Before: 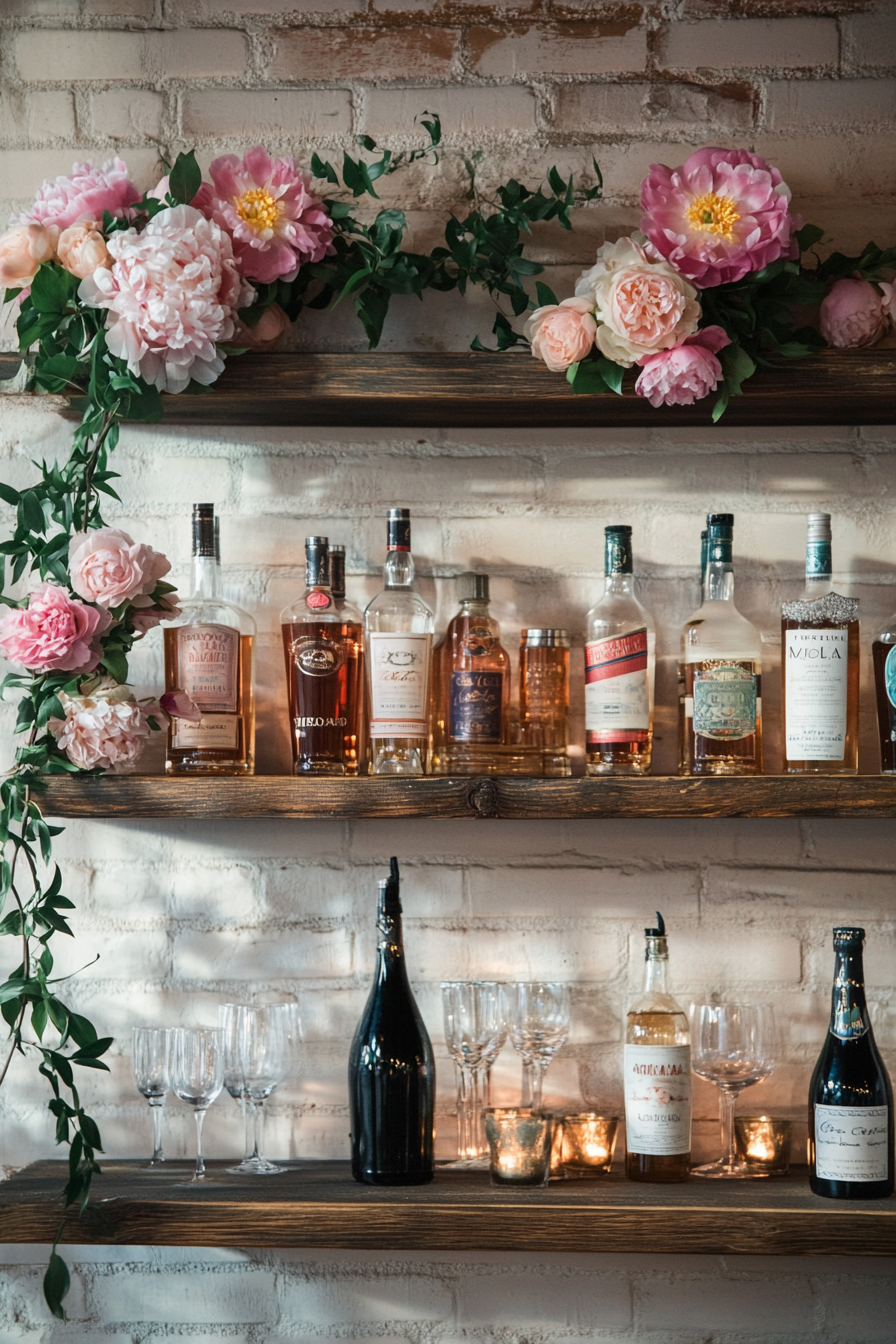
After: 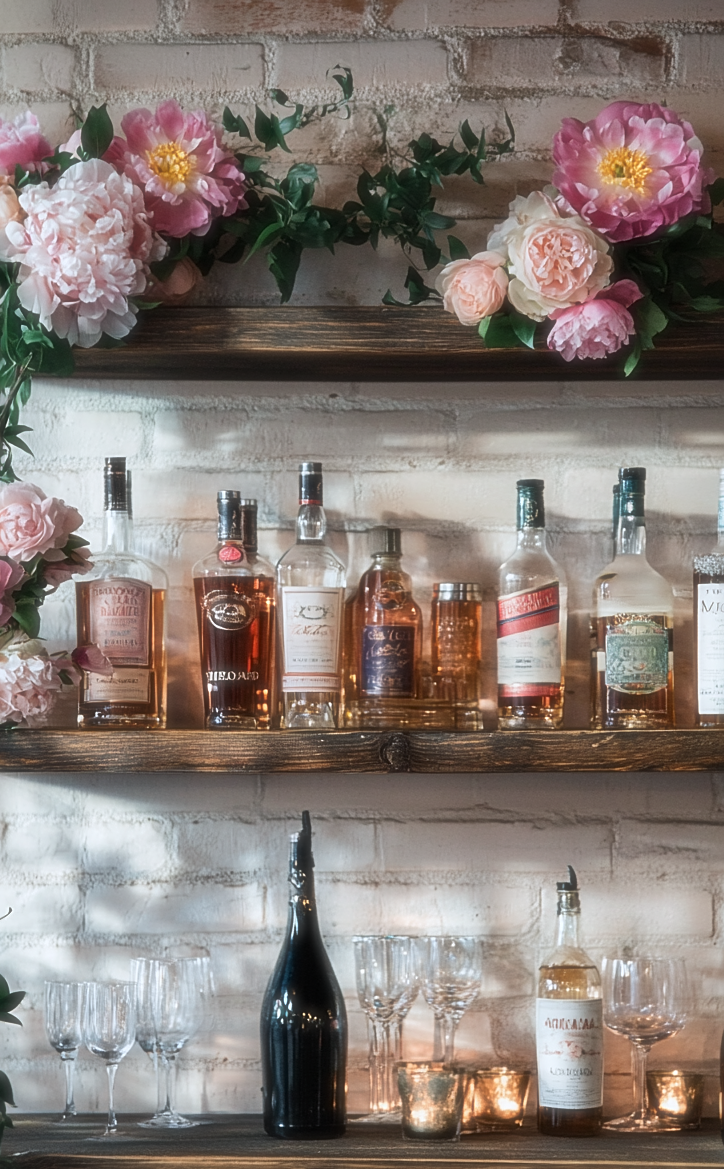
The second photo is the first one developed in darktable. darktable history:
sharpen: on, module defaults
white balance: red 0.974, blue 1.044
crop: left 9.929%, top 3.475%, right 9.188%, bottom 9.529%
shadows and highlights: soften with gaussian
exposure: compensate highlight preservation false
soften: size 19.52%, mix 20.32%
